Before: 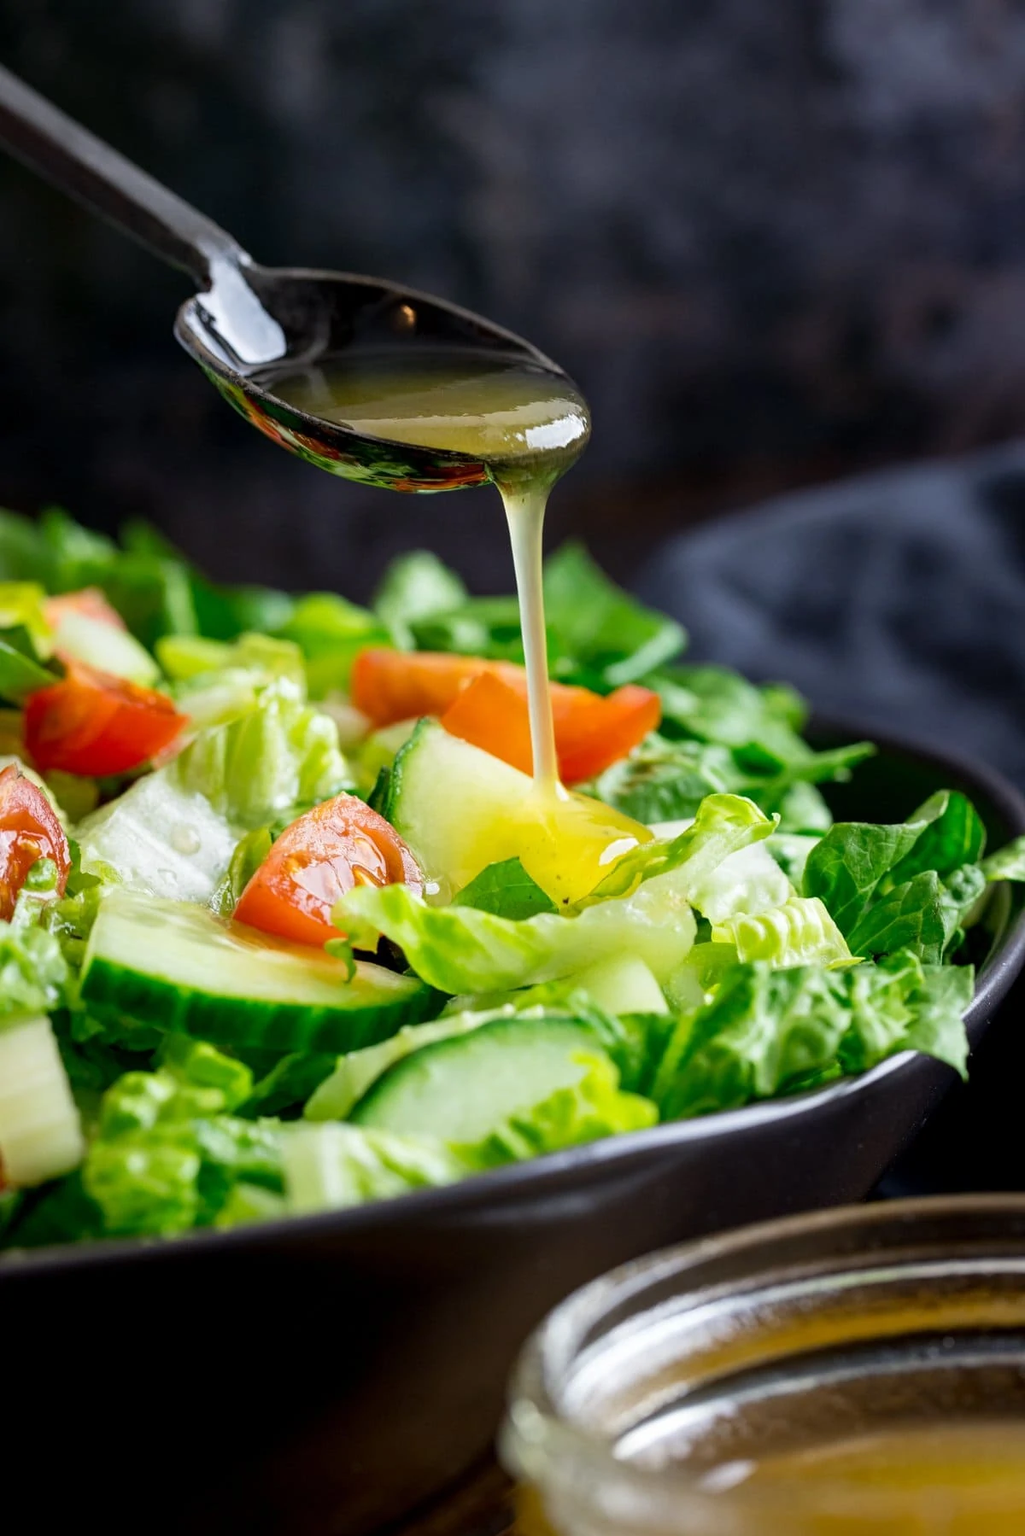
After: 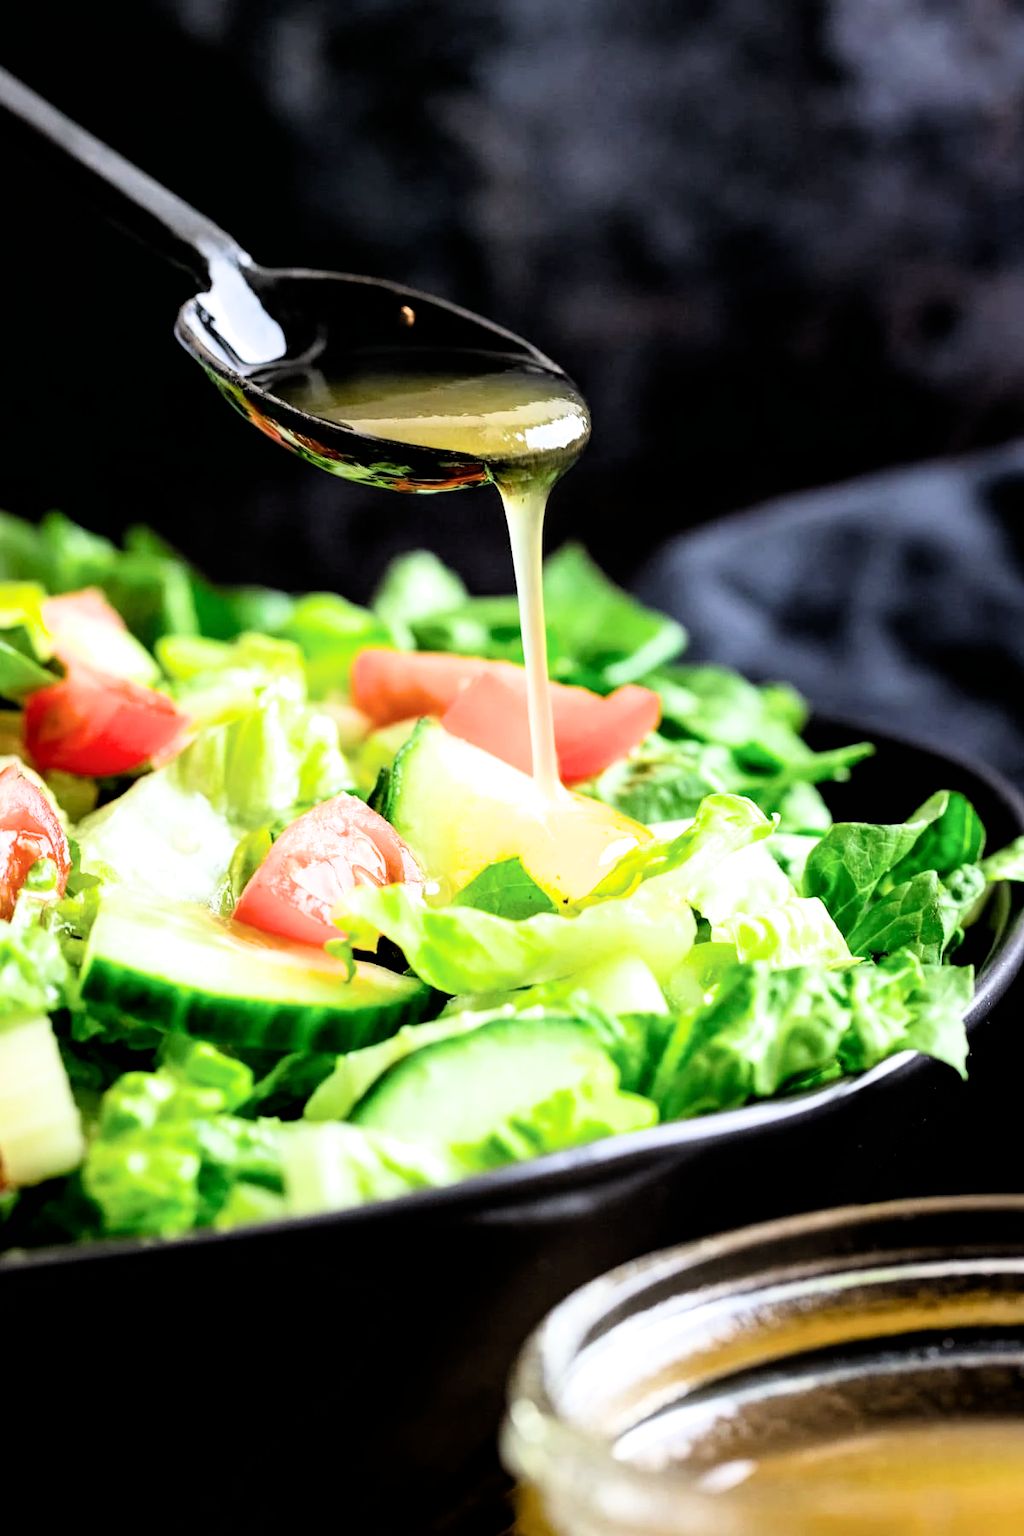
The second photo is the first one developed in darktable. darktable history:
filmic rgb: black relative exposure -4 EV, white relative exposure 3 EV, hardness 3.02, contrast 1.5
exposure: exposure 0.921 EV, compensate highlight preservation false
